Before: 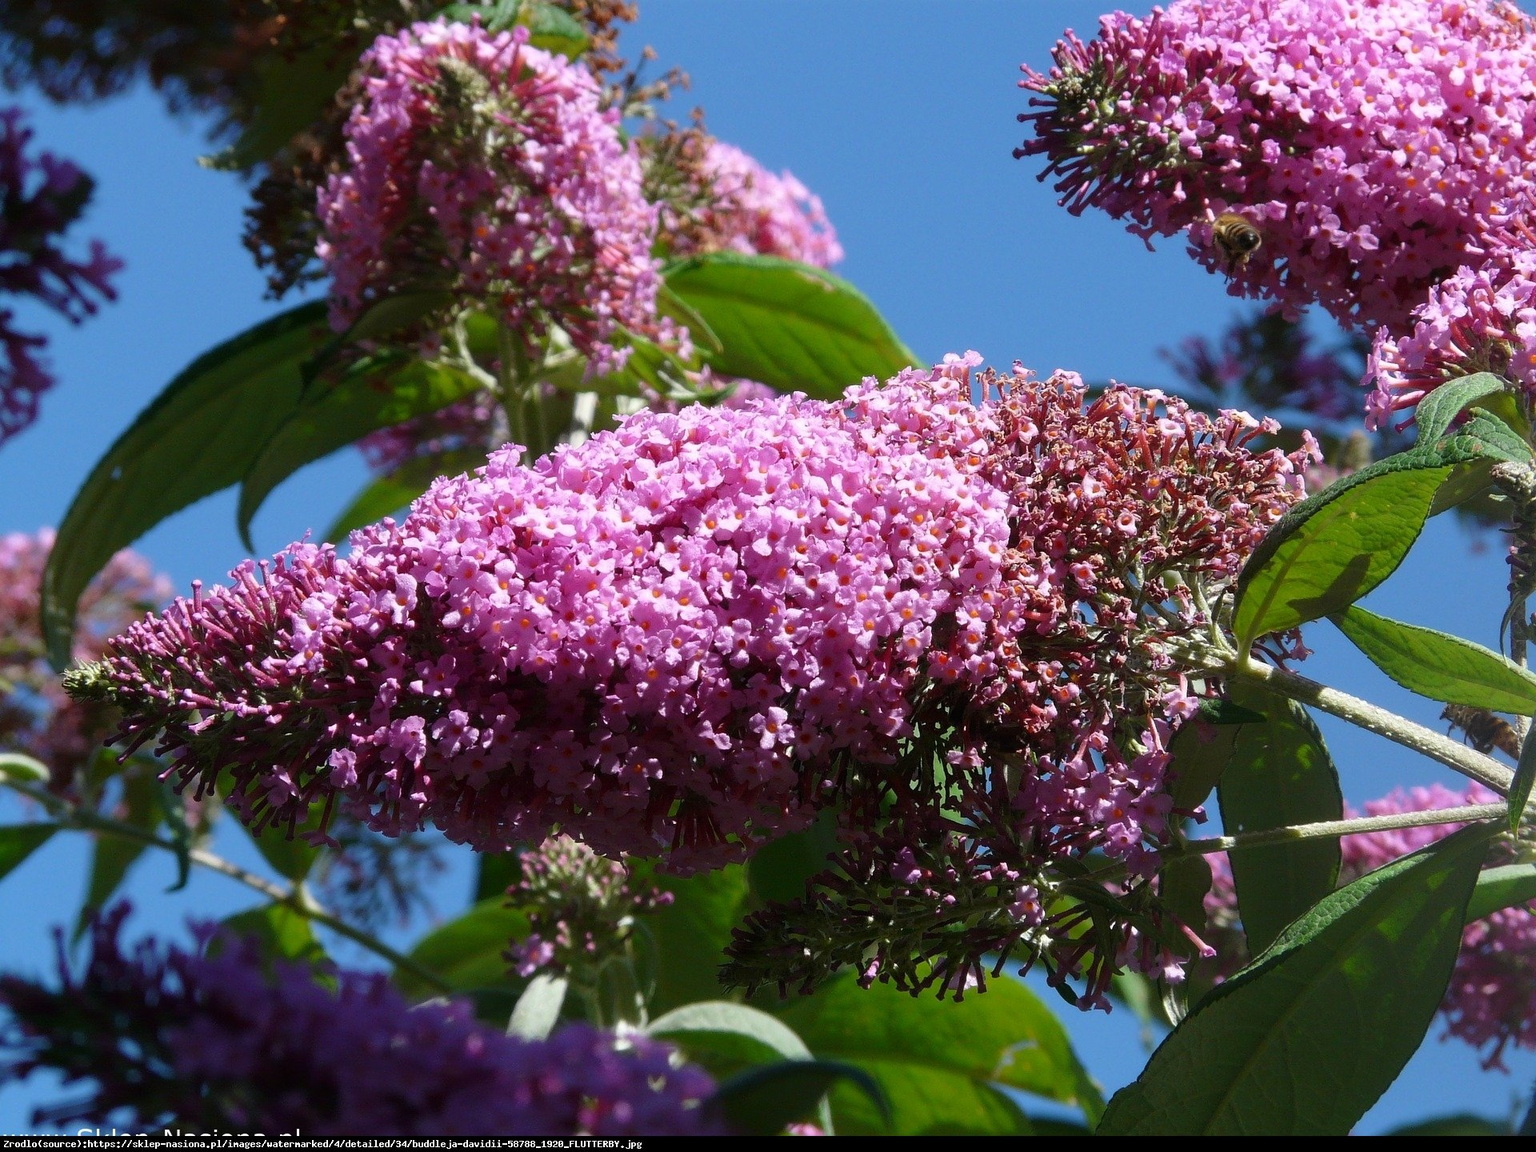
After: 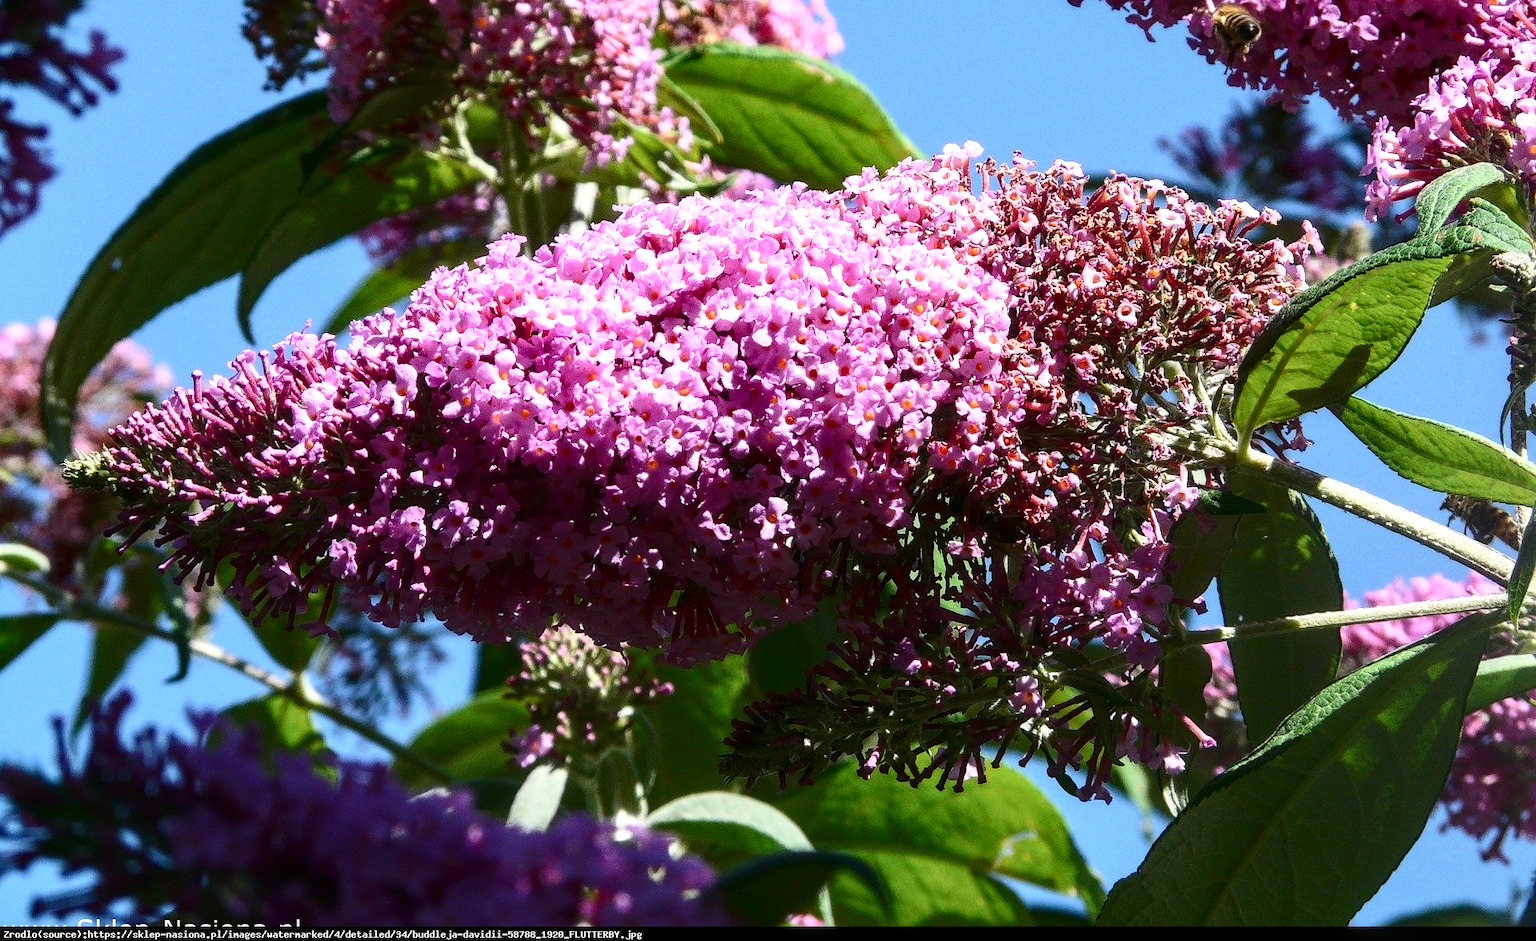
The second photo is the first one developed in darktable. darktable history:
crop and rotate: top 18.246%
local contrast: on, module defaults
contrast brightness saturation: contrast 0.29
exposure: exposure 0.562 EV, compensate exposure bias true, compensate highlight preservation false
